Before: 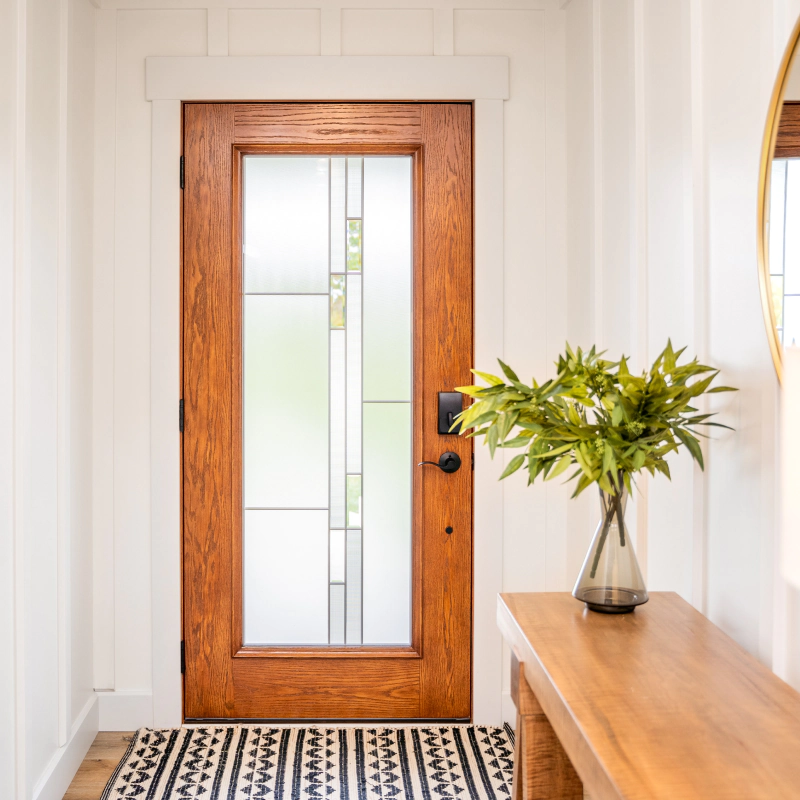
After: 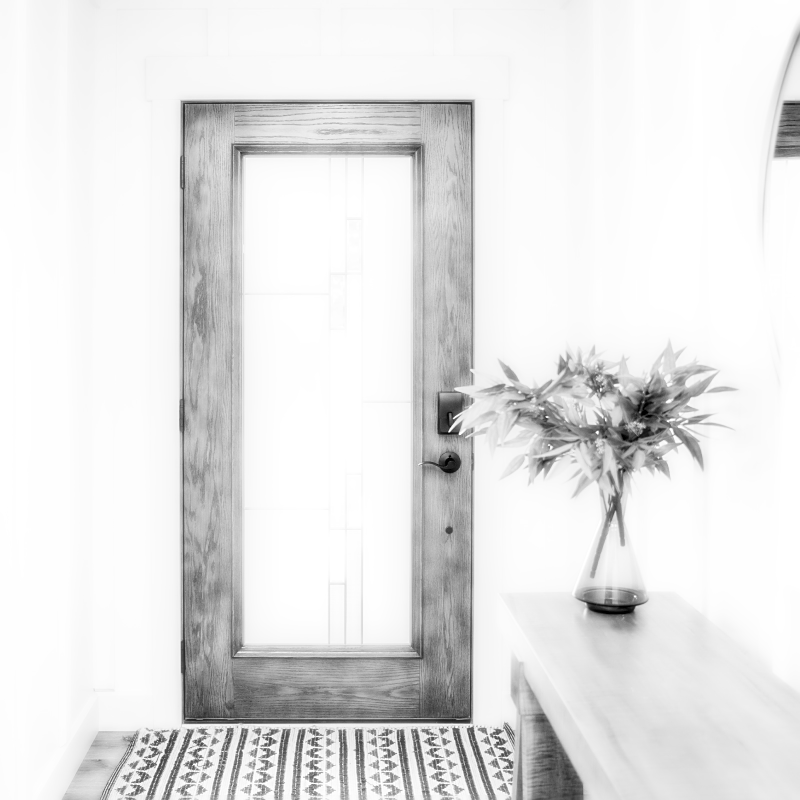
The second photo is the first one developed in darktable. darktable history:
sharpen: on, module defaults
monochrome: size 1
bloom: size 0%, threshold 54.82%, strength 8.31%
